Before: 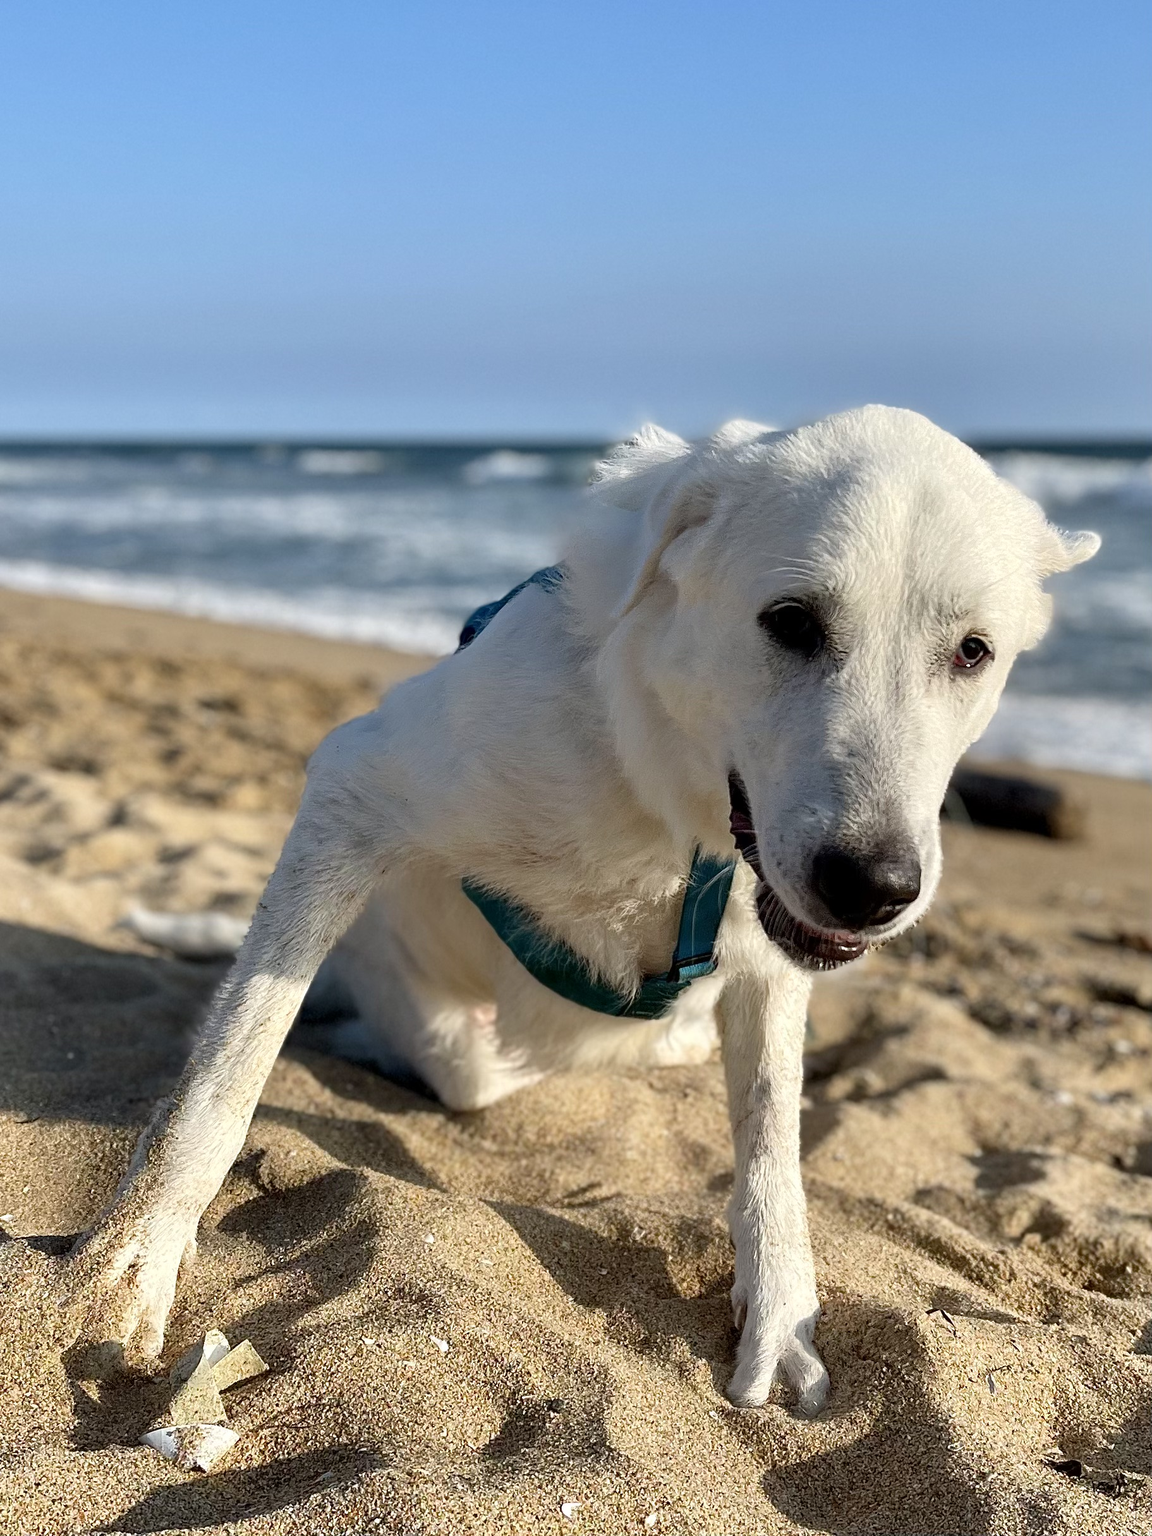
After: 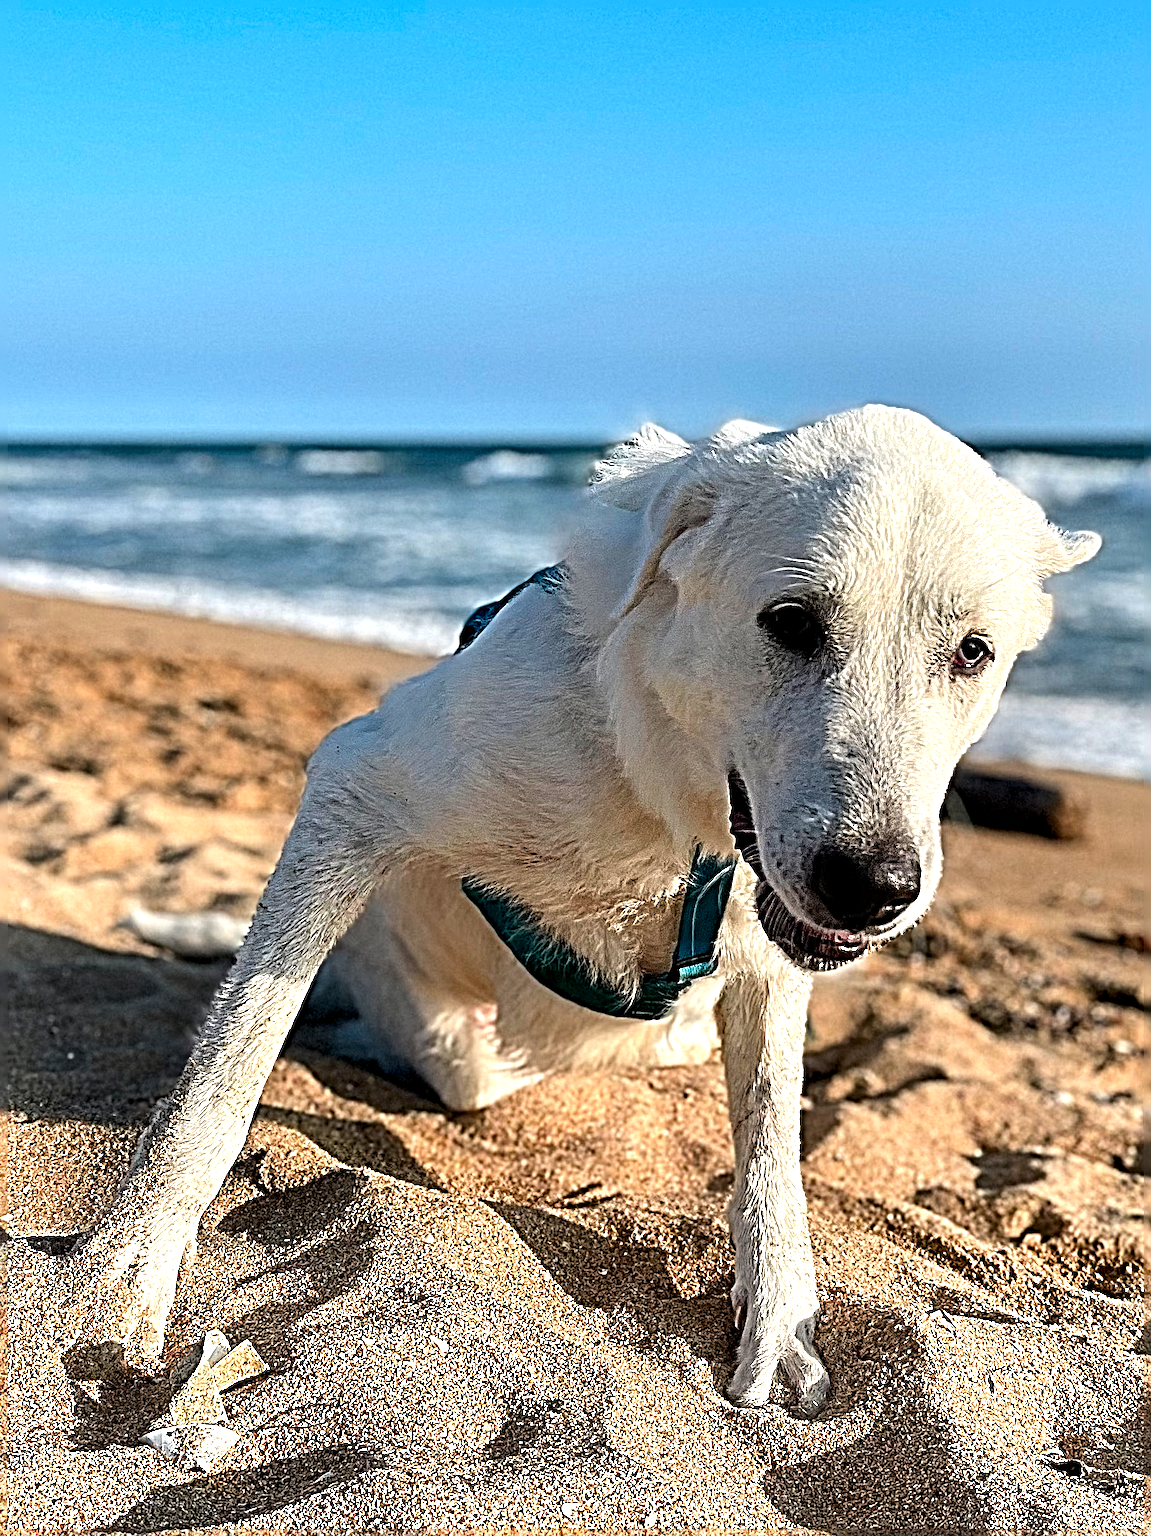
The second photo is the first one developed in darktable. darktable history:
sharpen: radius 6.3, amount 1.8, threshold 0
color zones: curves: ch1 [(0.263, 0.53) (0.376, 0.287) (0.487, 0.512) (0.748, 0.547) (1, 0.513)]; ch2 [(0.262, 0.45) (0.751, 0.477)], mix 31.98%
color balance rgb: perceptual saturation grading › global saturation 10%, global vibrance 10%
tone equalizer: -8 EV -0.417 EV, -7 EV -0.389 EV, -6 EV -0.333 EV, -5 EV -0.222 EV, -3 EV 0.222 EV, -2 EV 0.333 EV, -1 EV 0.389 EV, +0 EV 0.417 EV, edges refinement/feathering 500, mask exposure compensation -1.57 EV, preserve details no
